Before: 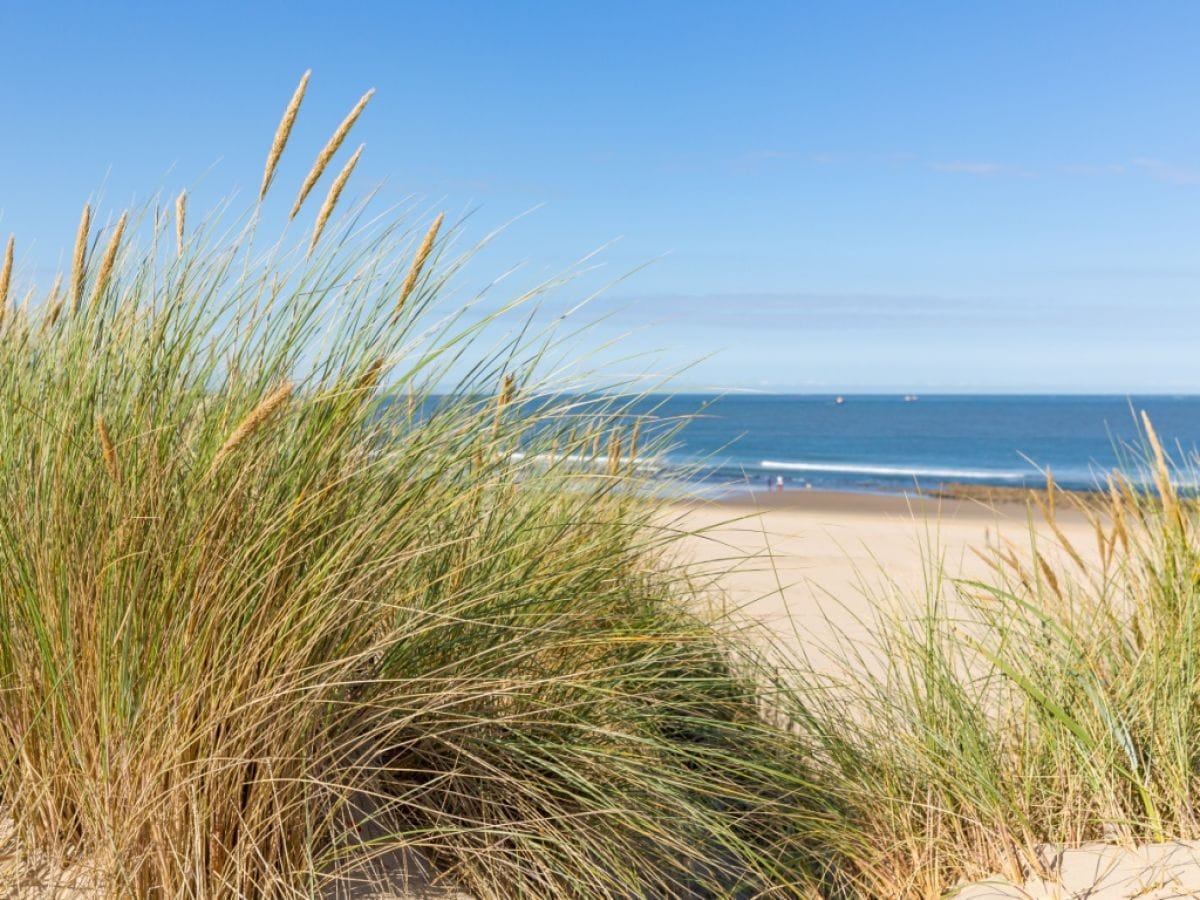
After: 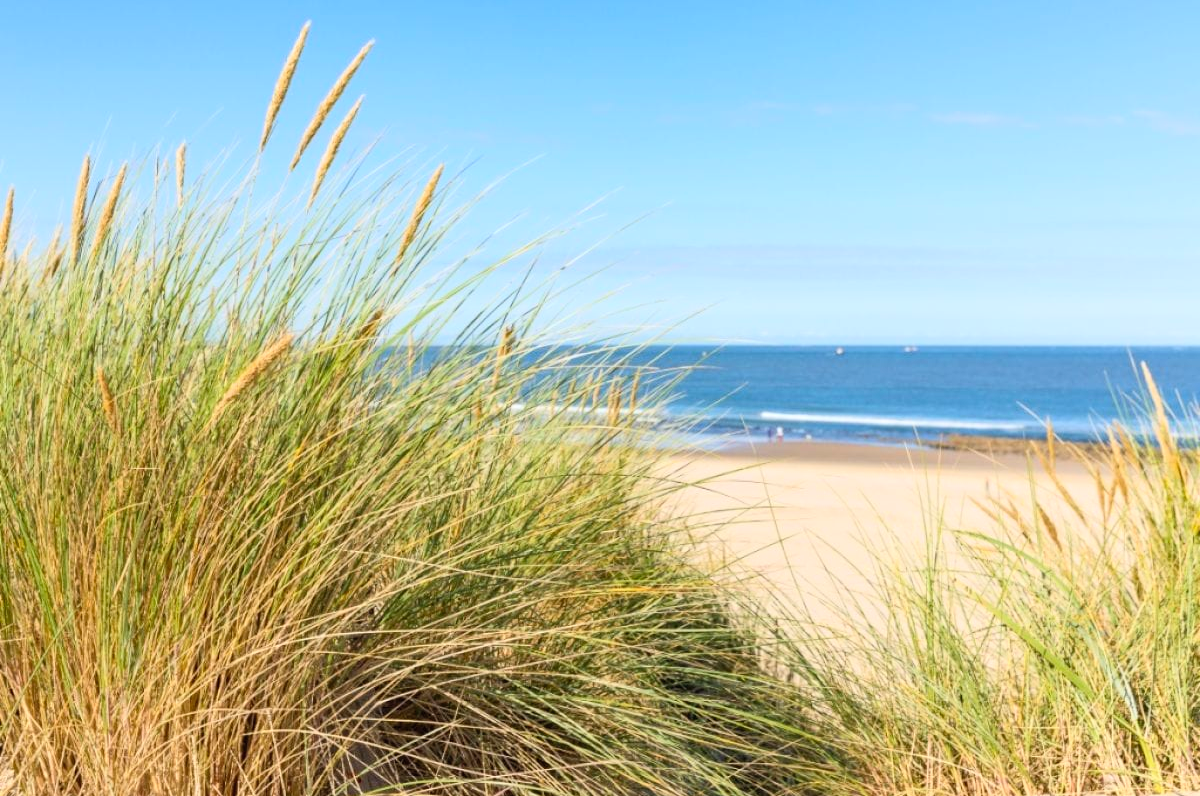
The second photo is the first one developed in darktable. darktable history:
exposure: compensate highlight preservation false
crop and rotate: top 5.549%, bottom 5.909%
contrast brightness saturation: contrast 0.196, brightness 0.157, saturation 0.219
